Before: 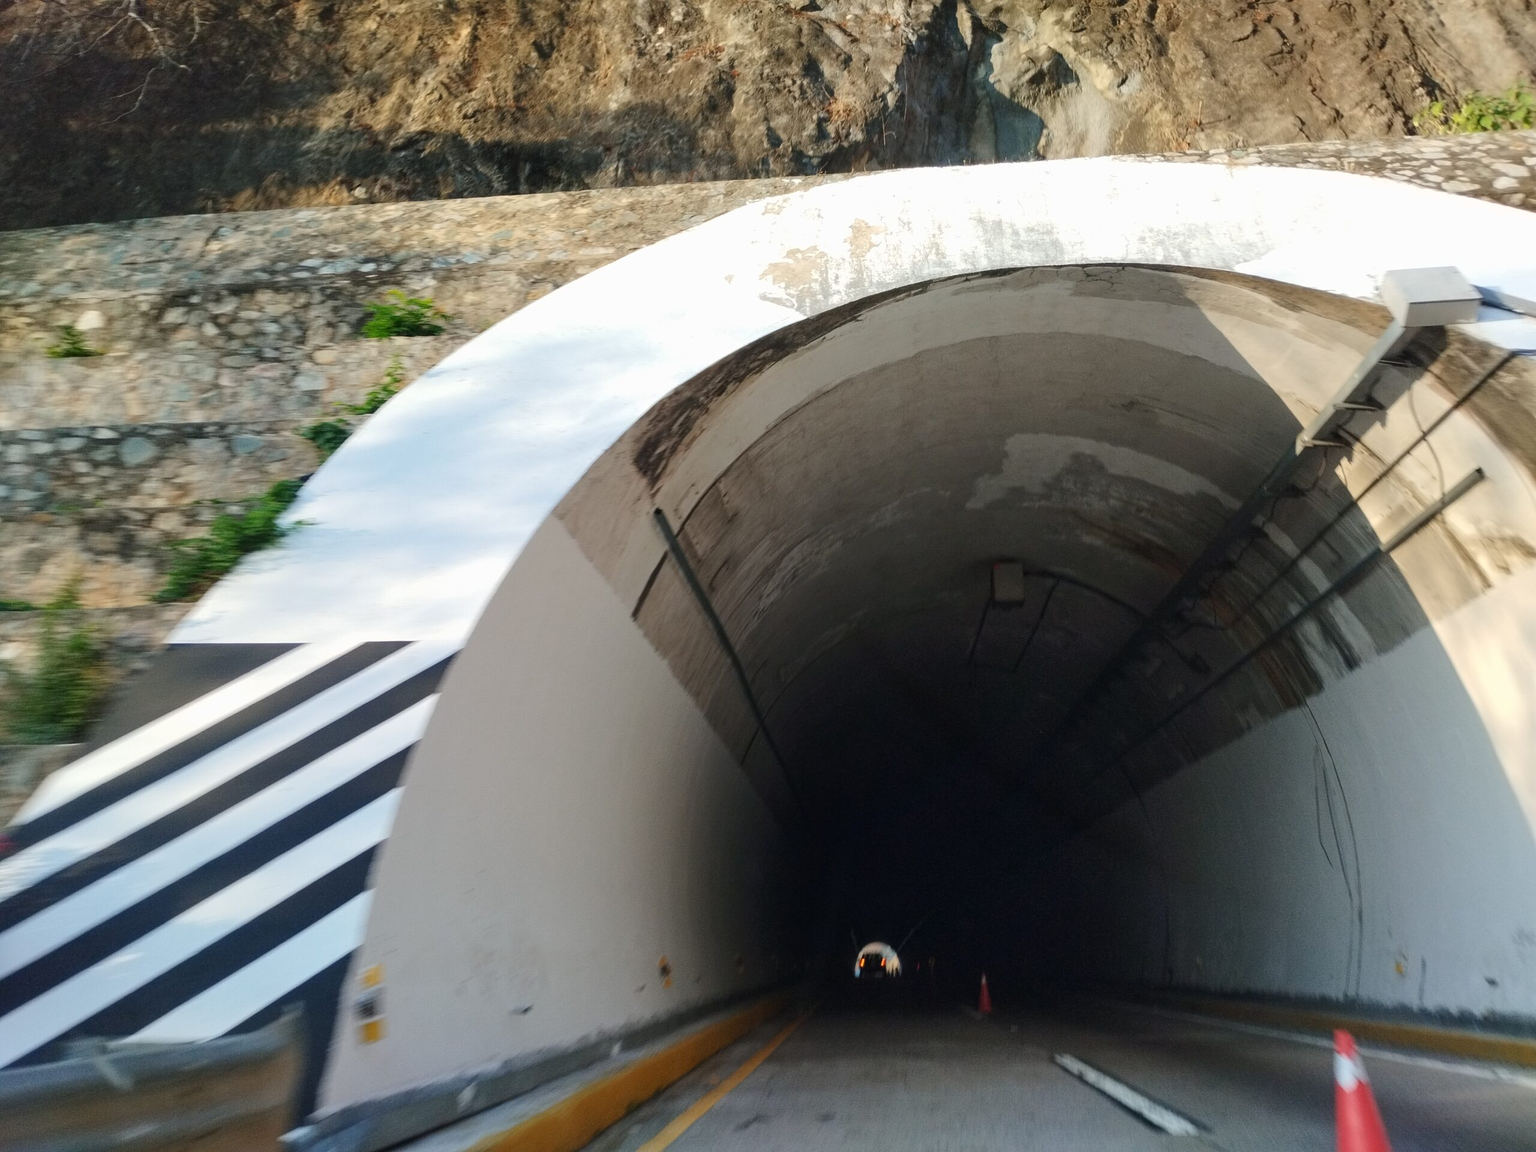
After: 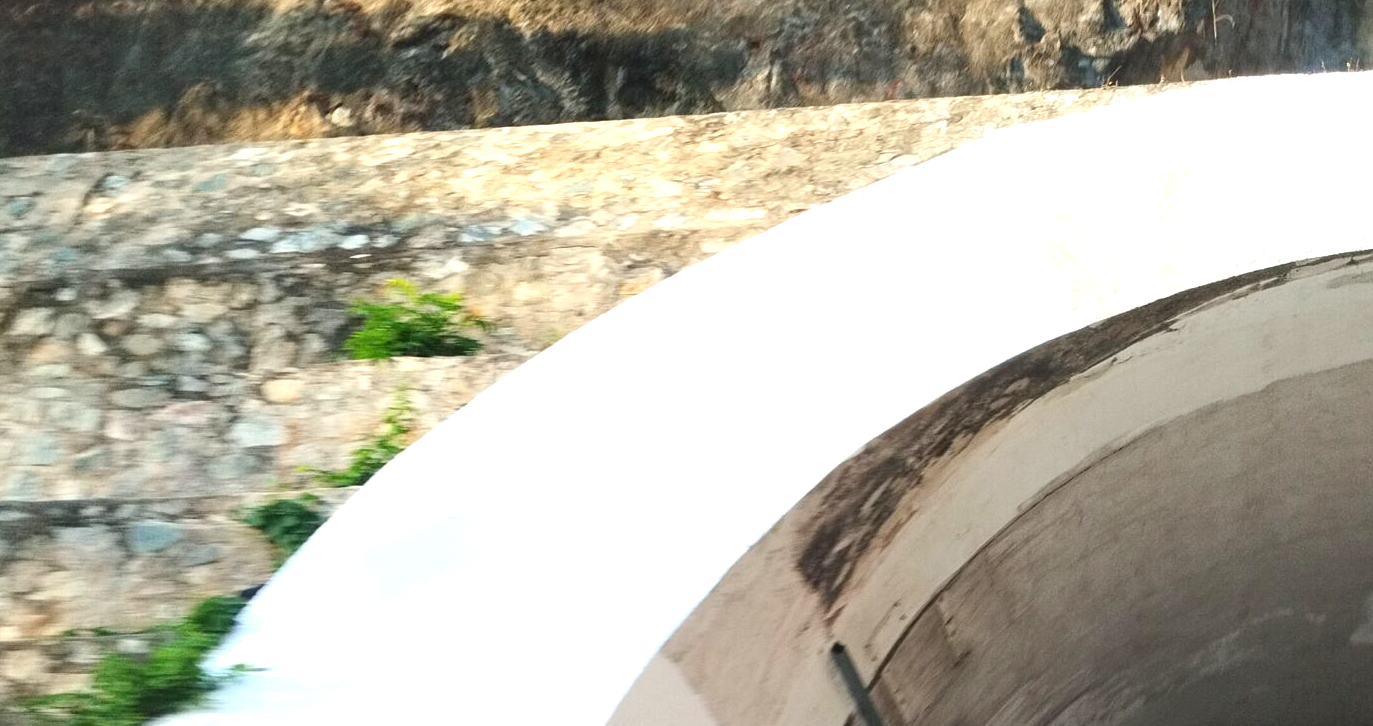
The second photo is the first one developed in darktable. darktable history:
crop: left 10.121%, top 10.631%, right 36.218%, bottom 51.526%
exposure: black level correction 0, exposure 0.9 EV, compensate highlight preservation false
